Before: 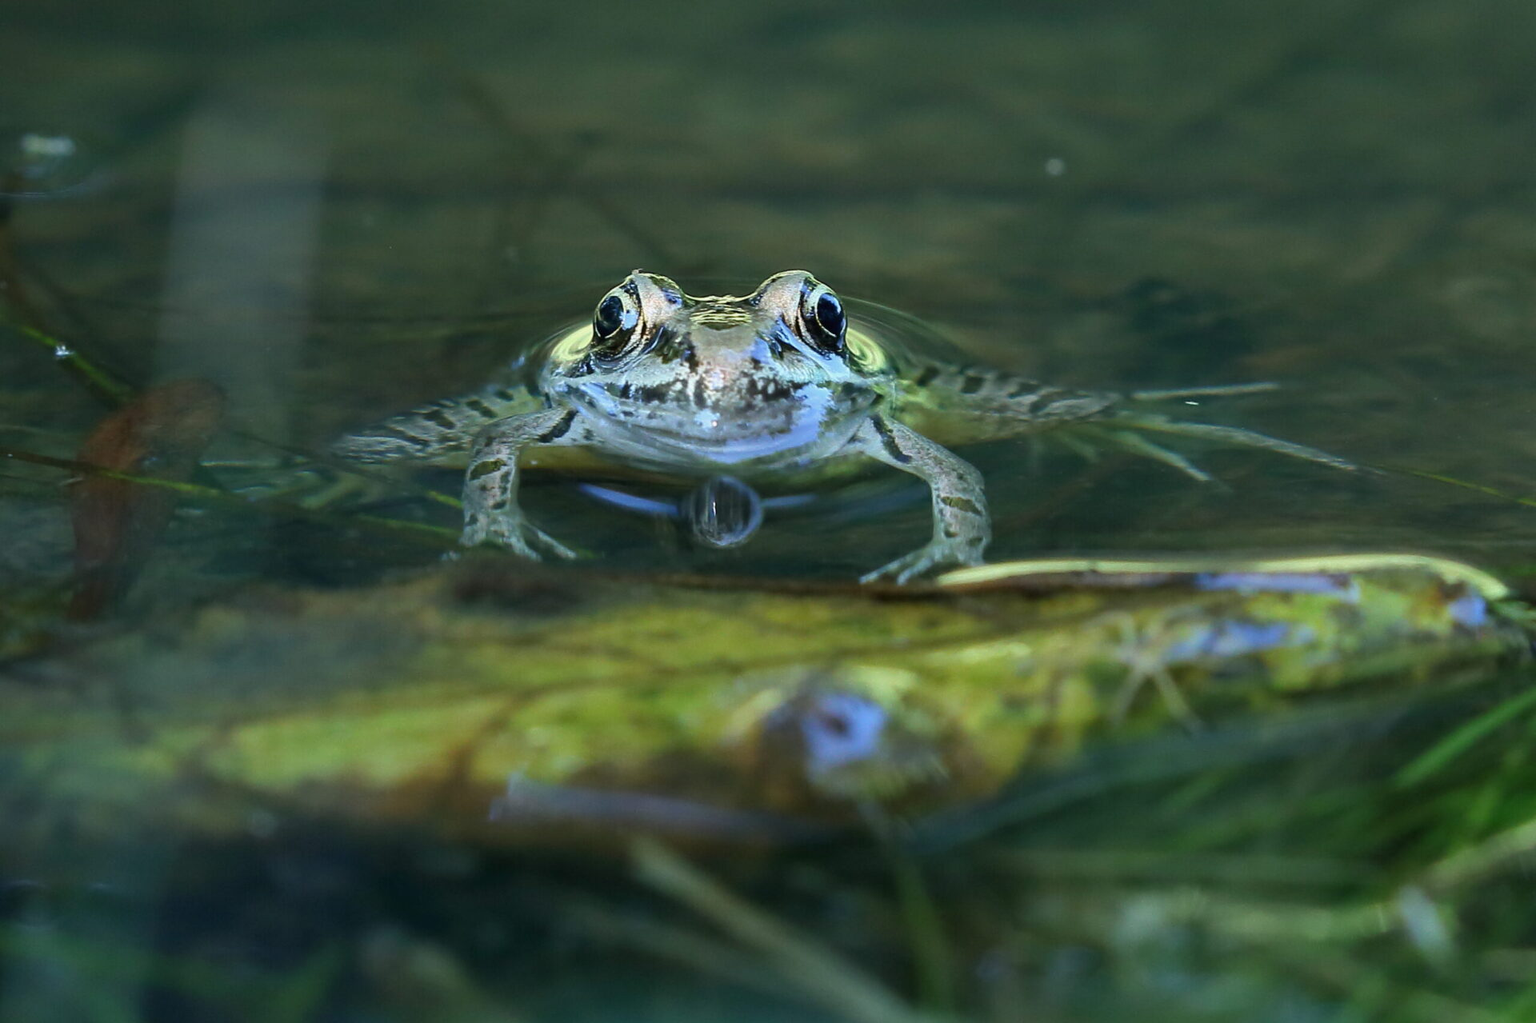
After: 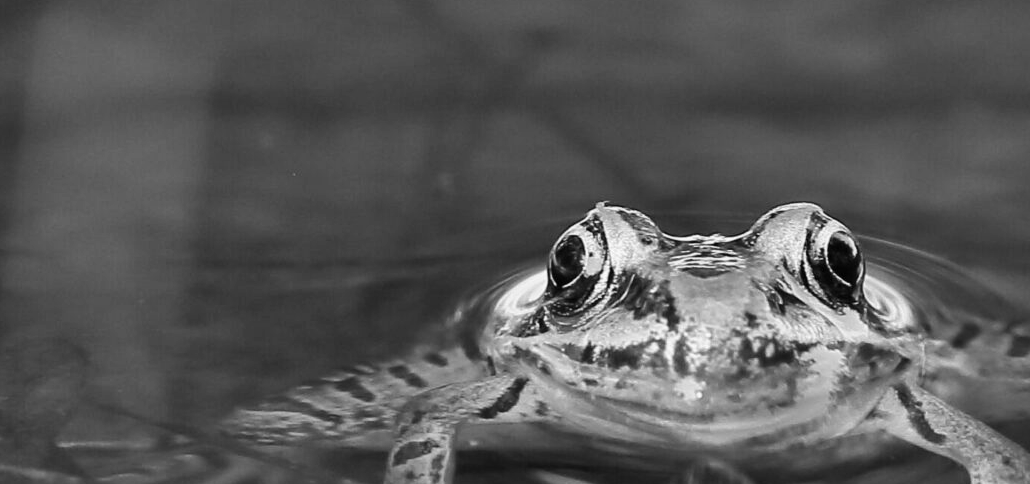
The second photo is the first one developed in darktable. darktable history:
contrast brightness saturation: contrast 0.1, saturation -0.3
shadows and highlights: soften with gaussian
white balance: red 1.009, blue 0.985
crop: left 10.121%, top 10.631%, right 36.218%, bottom 51.526%
monochrome: a -3.63, b -0.465
